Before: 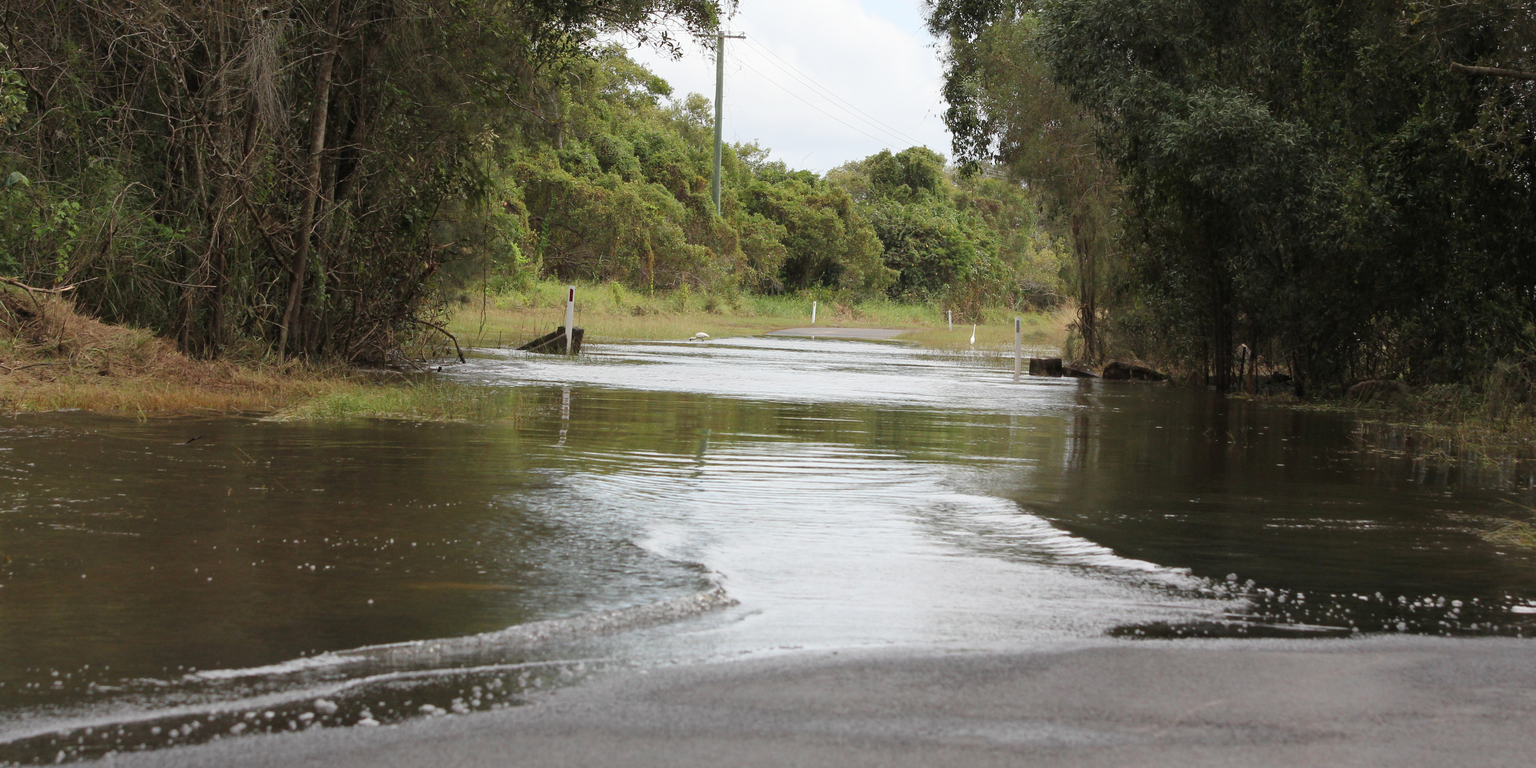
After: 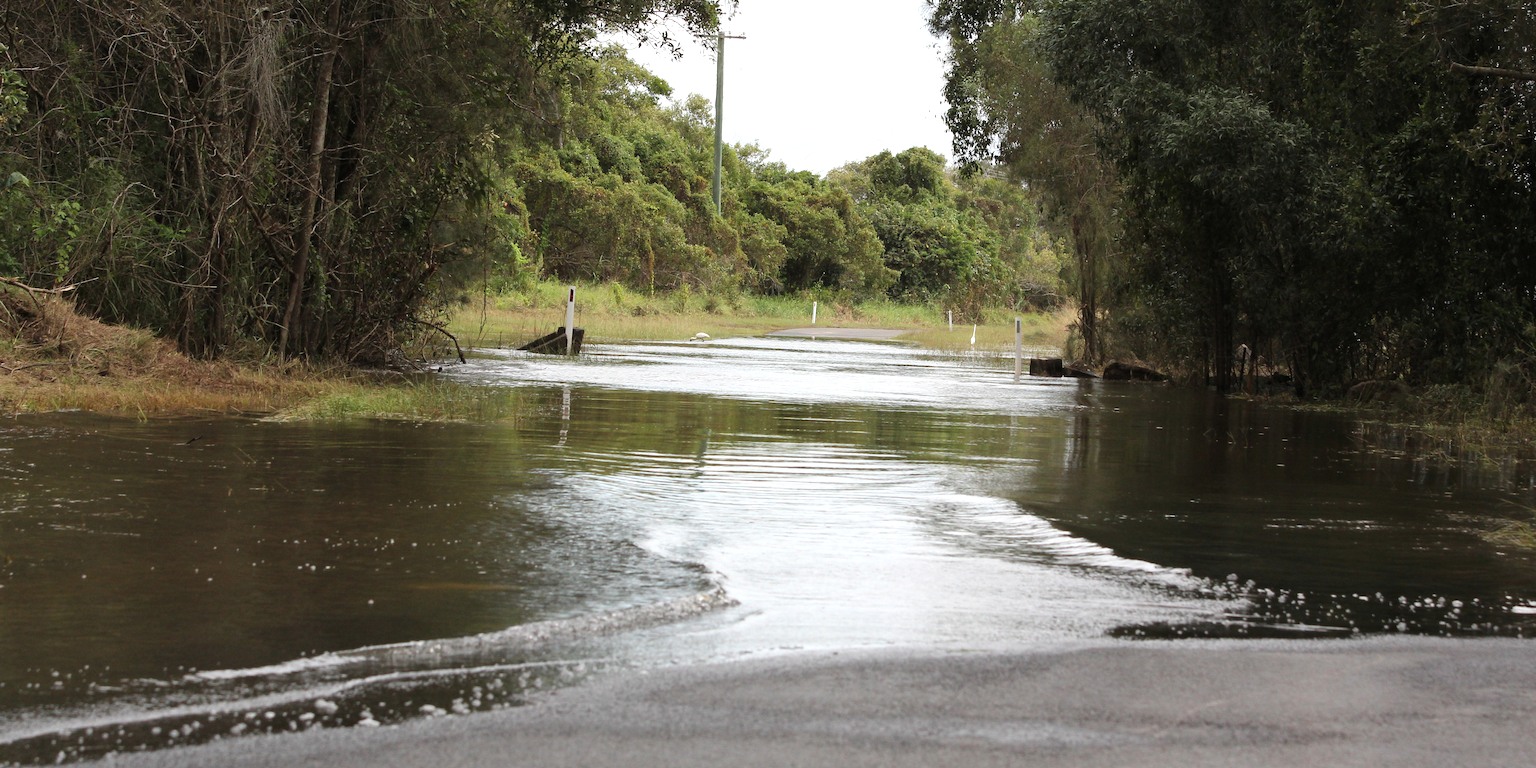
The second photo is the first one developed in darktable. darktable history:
tone equalizer: -8 EV -0.391 EV, -7 EV -0.363 EV, -6 EV -0.308 EV, -5 EV -0.196 EV, -3 EV 0.192 EV, -2 EV 0.349 EV, -1 EV 0.363 EV, +0 EV 0.416 EV, edges refinement/feathering 500, mask exposure compensation -1.57 EV, preserve details no
